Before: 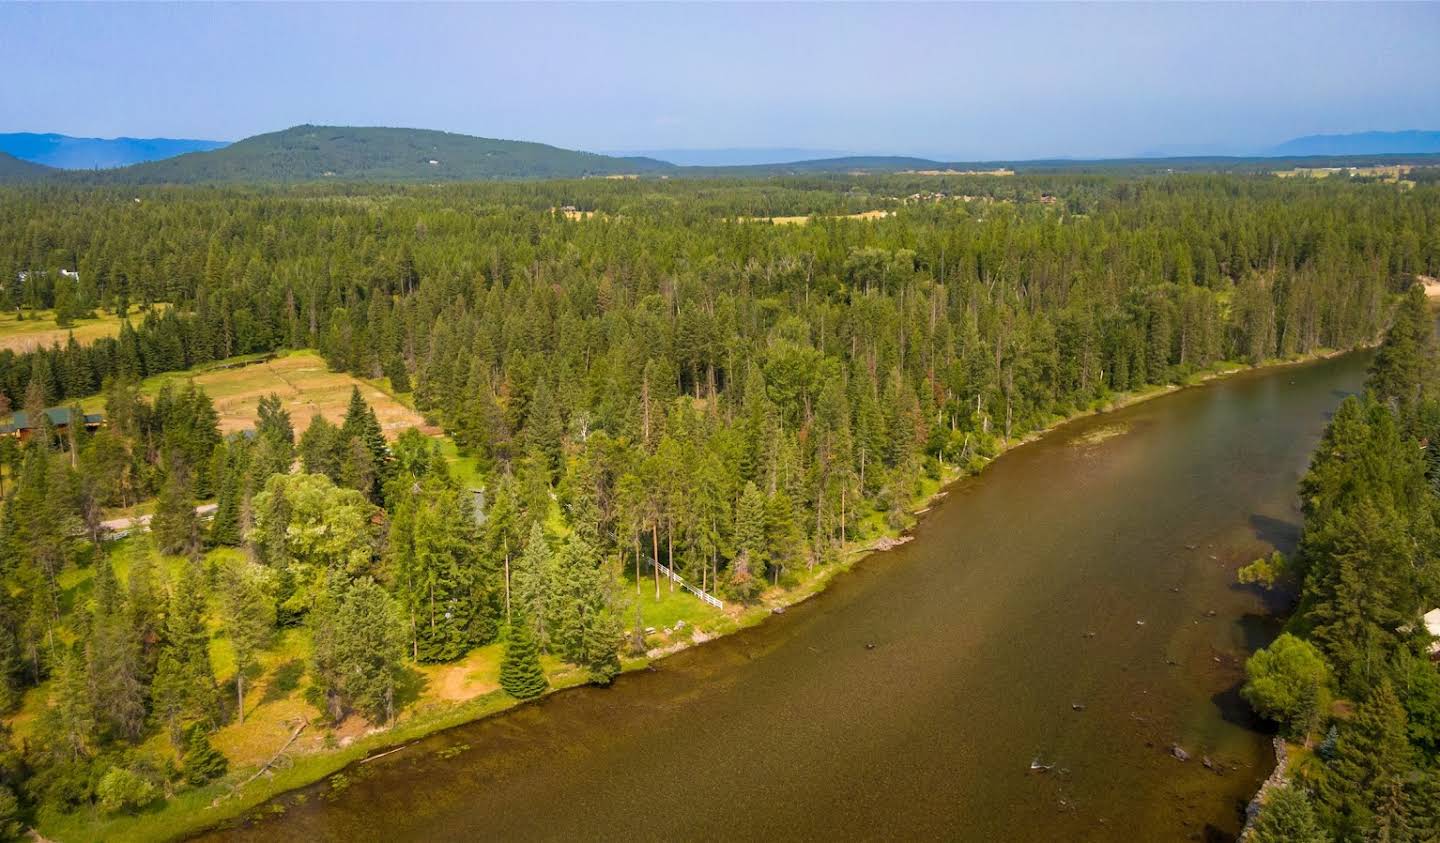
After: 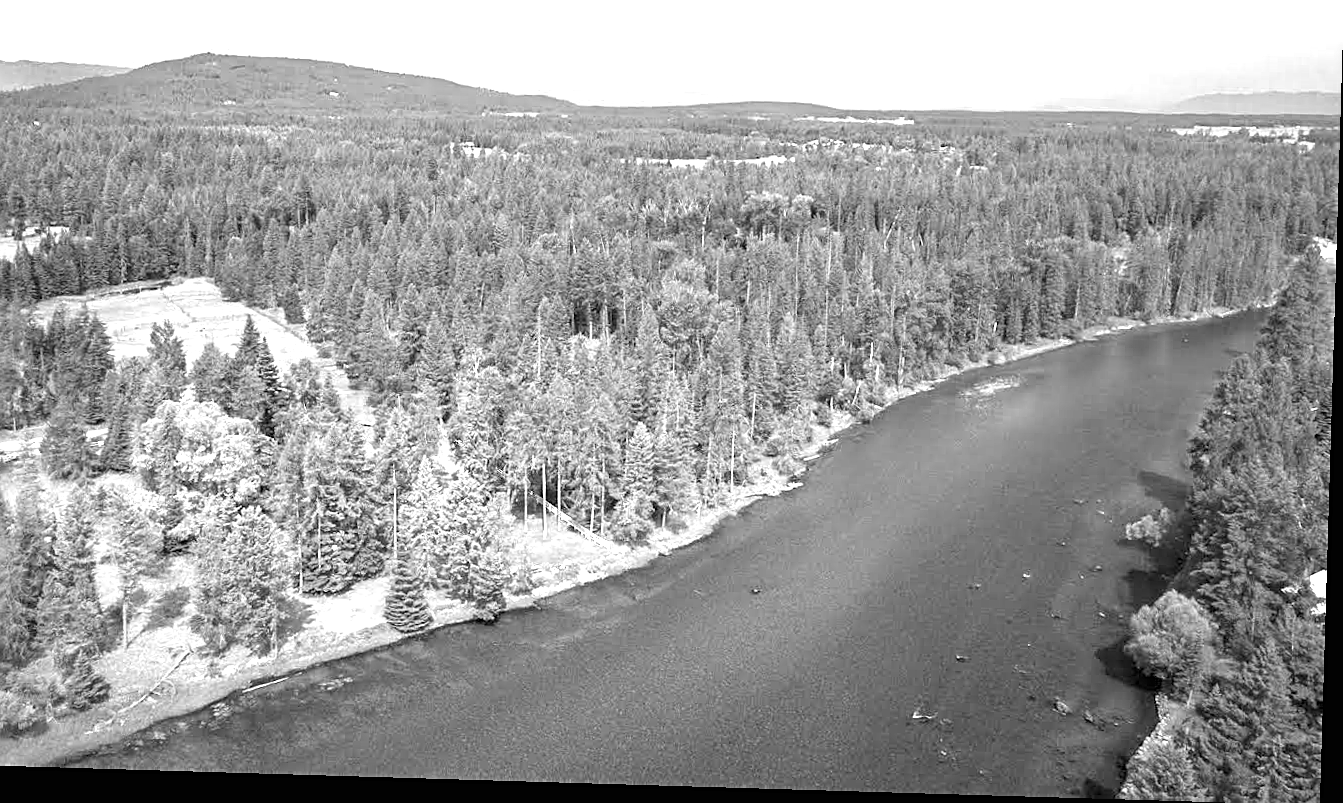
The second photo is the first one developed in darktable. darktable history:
haze removal: adaptive false
exposure: black level correction 0, exposure 1.388 EV, compensate exposure bias true, compensate highlight preservation false
sharpen: on, module defaults
monochrome: on, module defaults
white balance: red 0.976, blue 1.04
rotate and perspective: rotation 1.72°, automatic cropping off
color correction: saturation 0.8
crop and rotate: left 8.262%, top 9.226%
